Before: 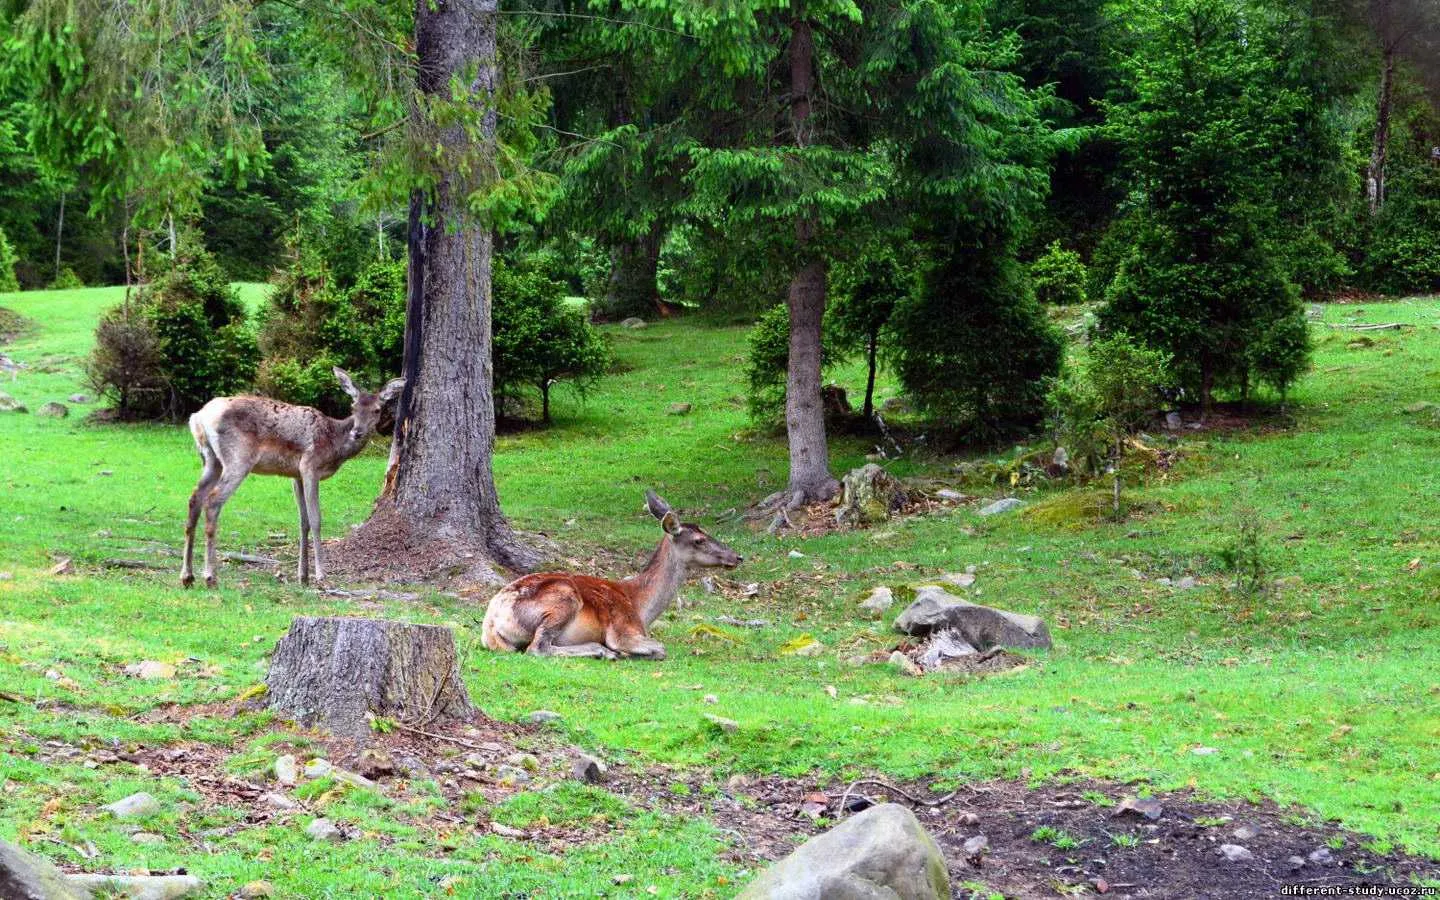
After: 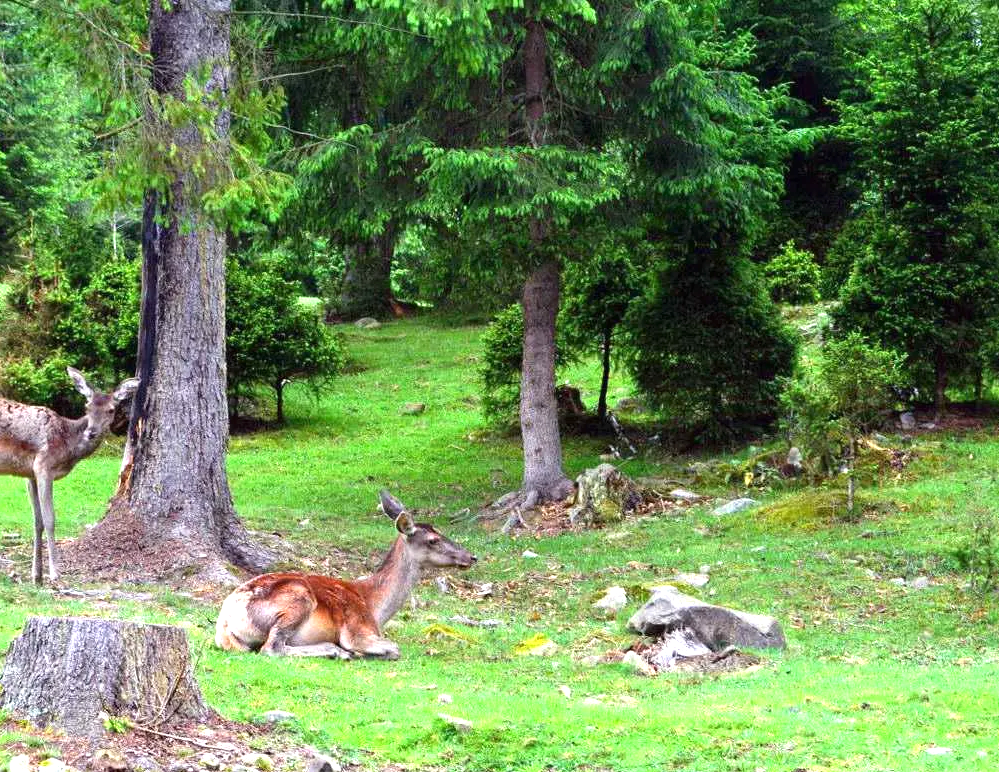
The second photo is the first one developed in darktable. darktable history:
crop: left 18.473%, right 12.114%, bottom 14.127%
exposure: black level correction 0, exposure 0.691 EV, compensate highlight preservation false
